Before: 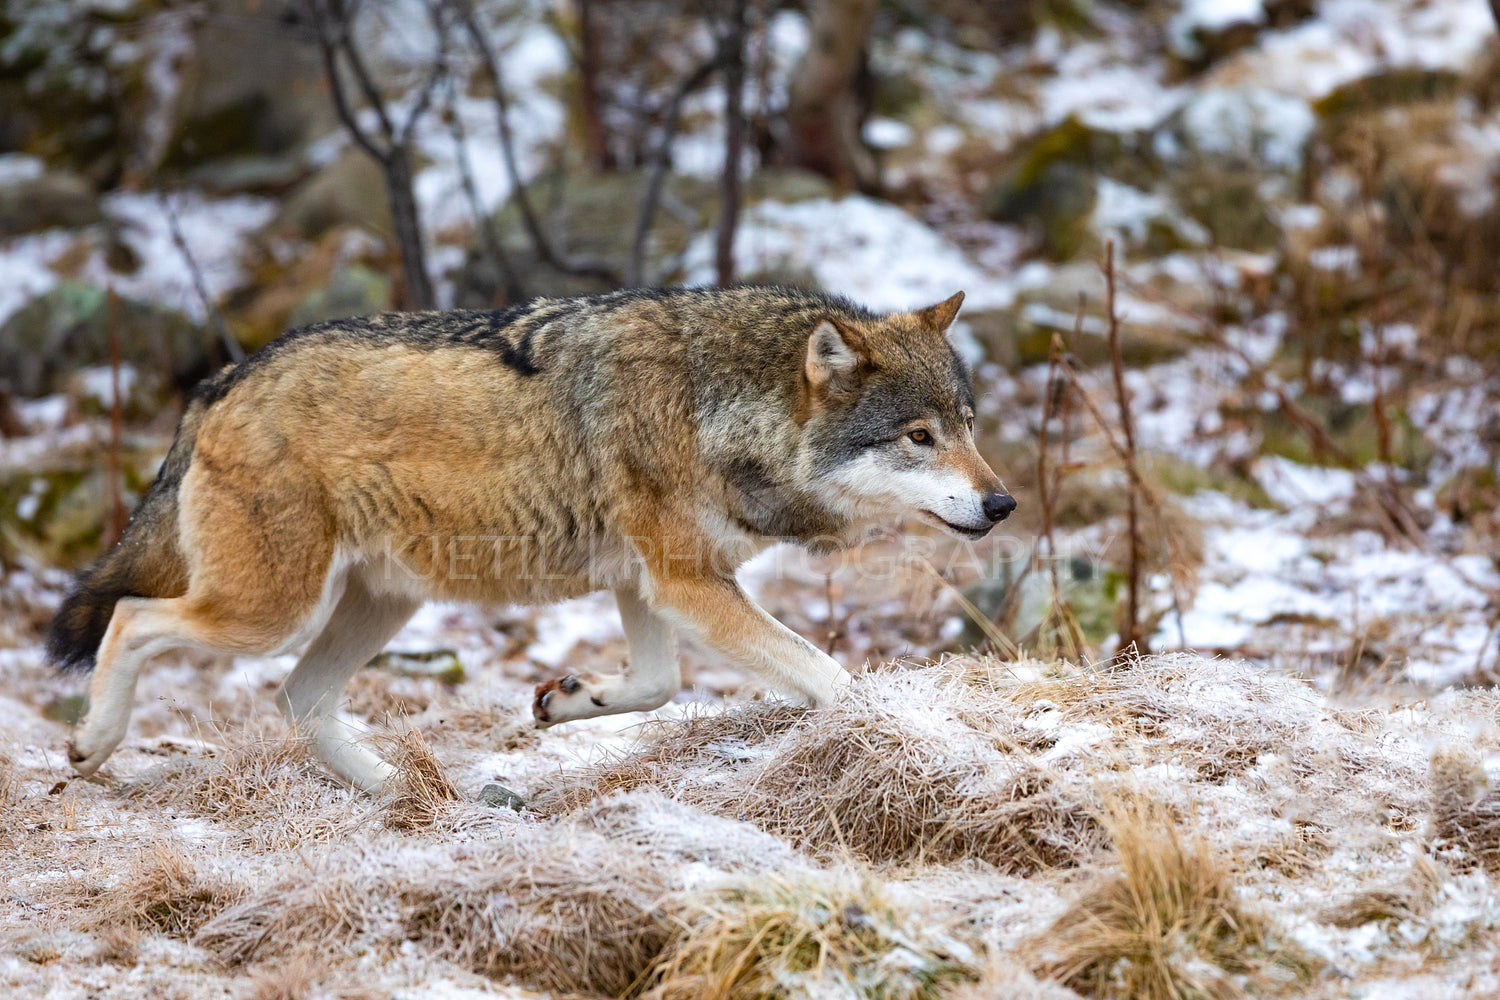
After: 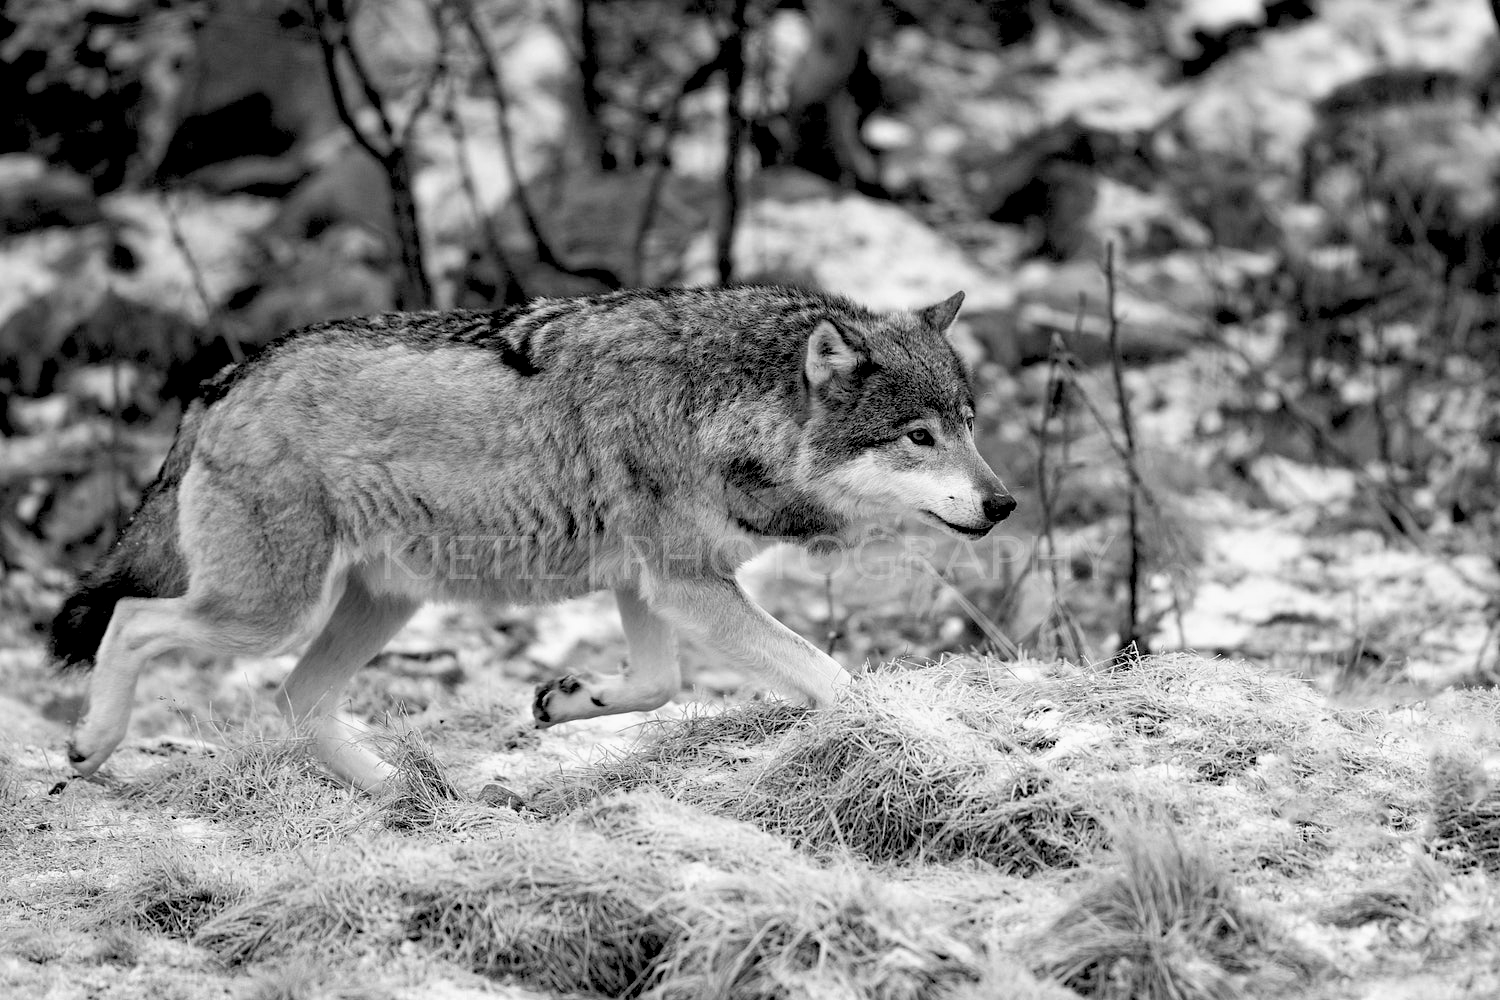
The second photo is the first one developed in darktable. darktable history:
rgb levels: levels [[0.029, 0.461, 0.922], [0, 0.5, 1], [0, 0.5, 1]]
monochrome: a 30.25, b 92.03
